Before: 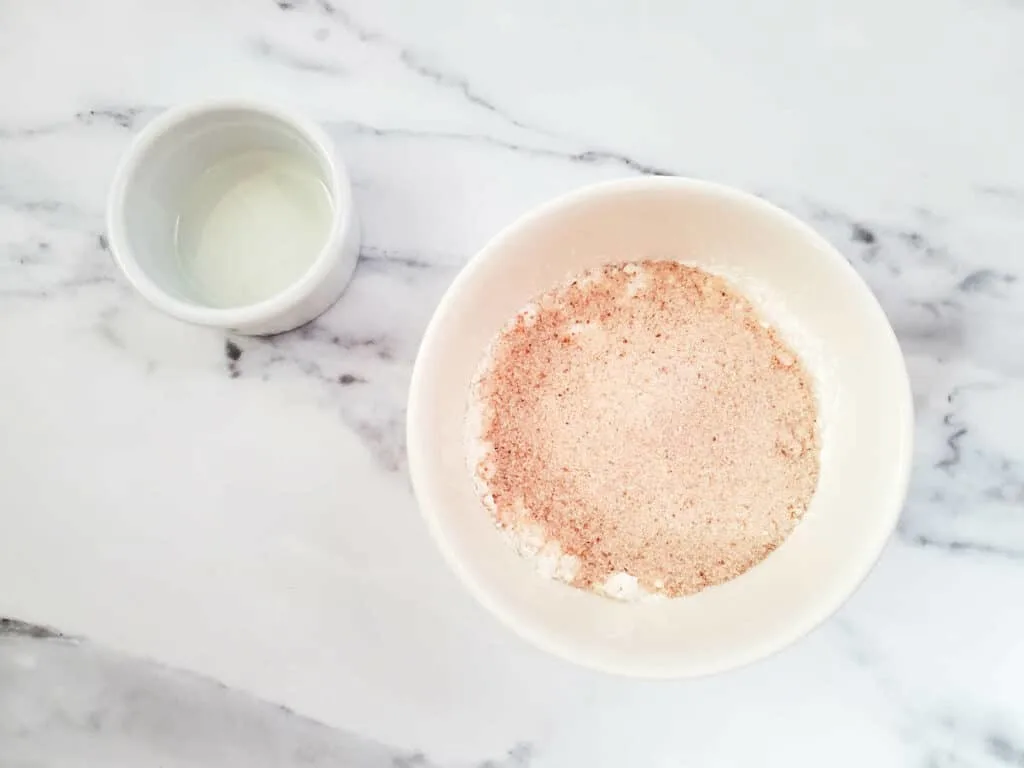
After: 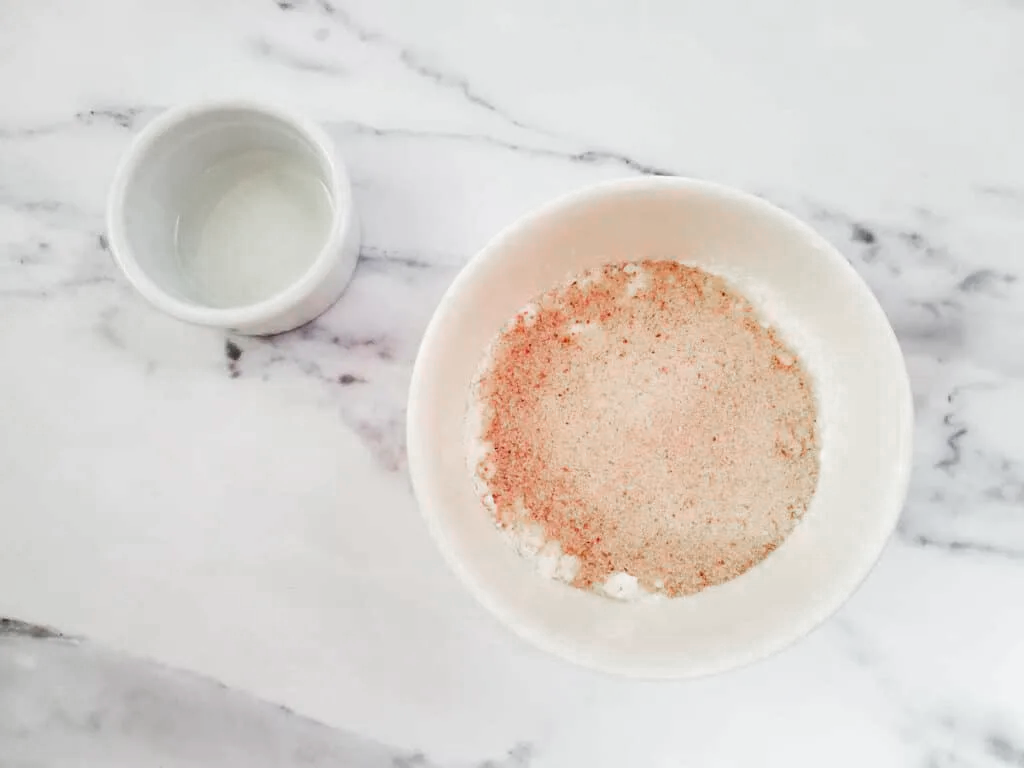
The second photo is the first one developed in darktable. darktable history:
color zones: curves: ch0 [(0, 0.48) (0.209, 0.398) (0.305, 0.332) (0.429, 0.493) (0.571, 0.5) (0.714, 0.5) (0.857, 0.5) (1, 0.48)]; ch1 [(0, 0.736) (0.143, 0.625) (0.225, 0.371) (0.429, 0.256) (0.571, 0.241) (0.714, 0.213) (0.857, 0.48) (1, 0.736)]; ch2 [(0, 0.448) (0.143, 0.498) (0.286, 0.5) (0.429, 0.5) (0.571, 0.5) (0.714, 0.5) (0.857, 0.5) (1, 0.448)]
exposure: exposure -0.07 EV, compensate exposure bias true, compensate highlight preservation false
